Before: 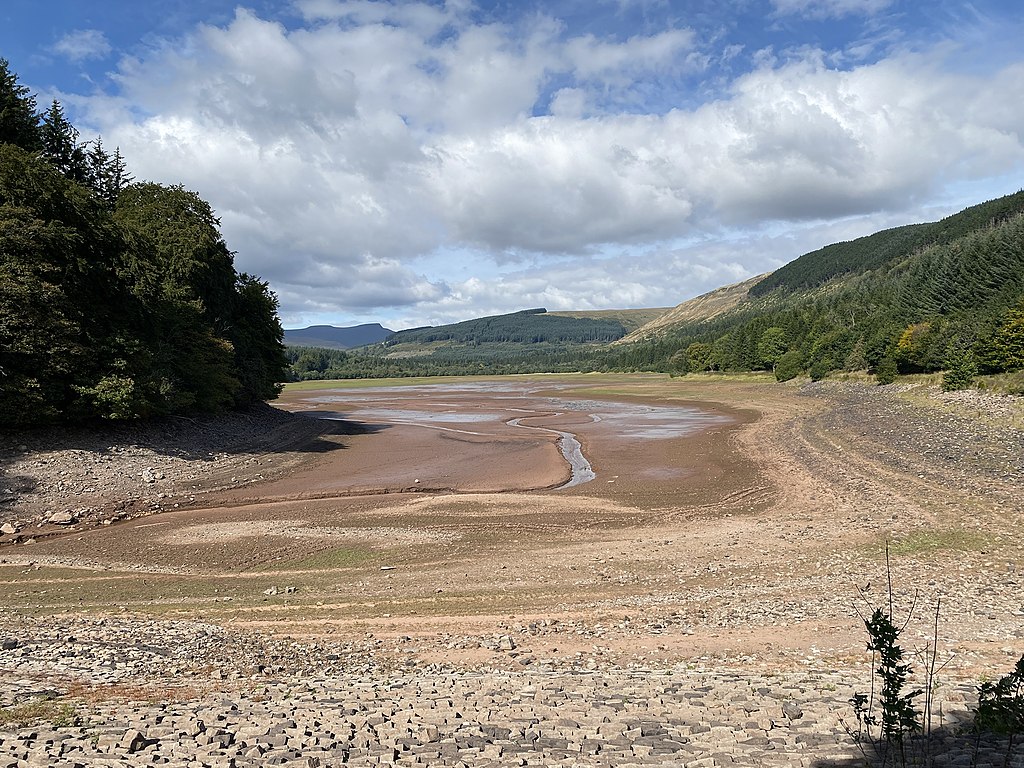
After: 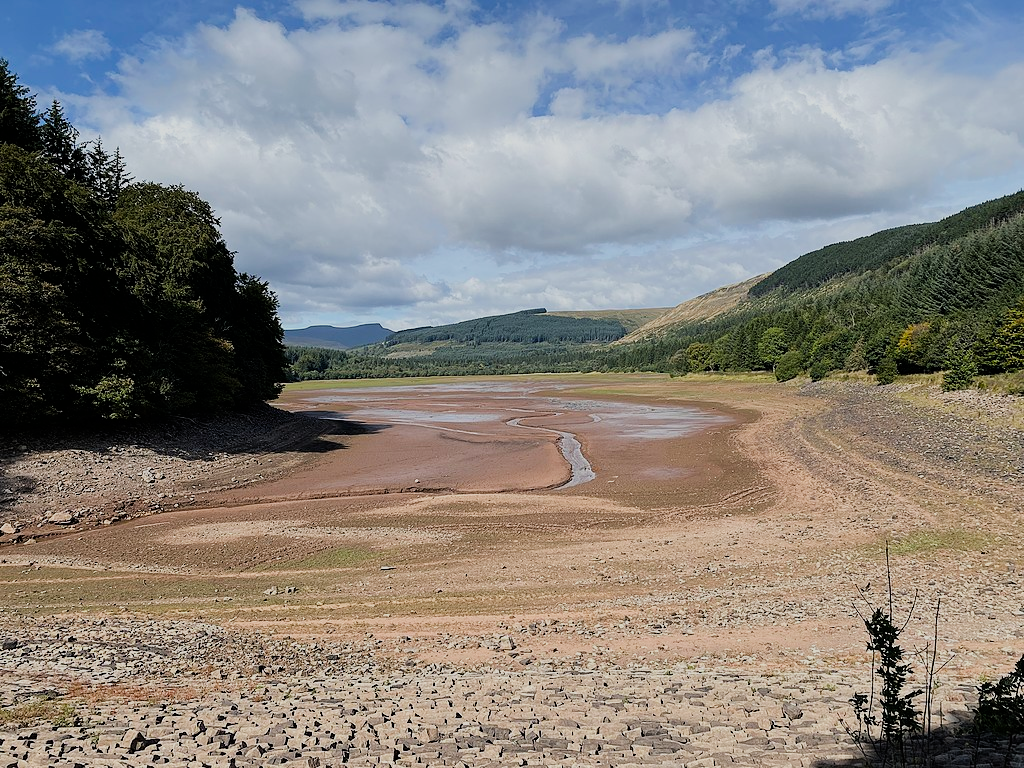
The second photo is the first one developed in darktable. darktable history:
filmic rgb: black relative exposure -7.65 EV, white relative exposure 4.56 EV, hardness 3.61, contrast 1.056
